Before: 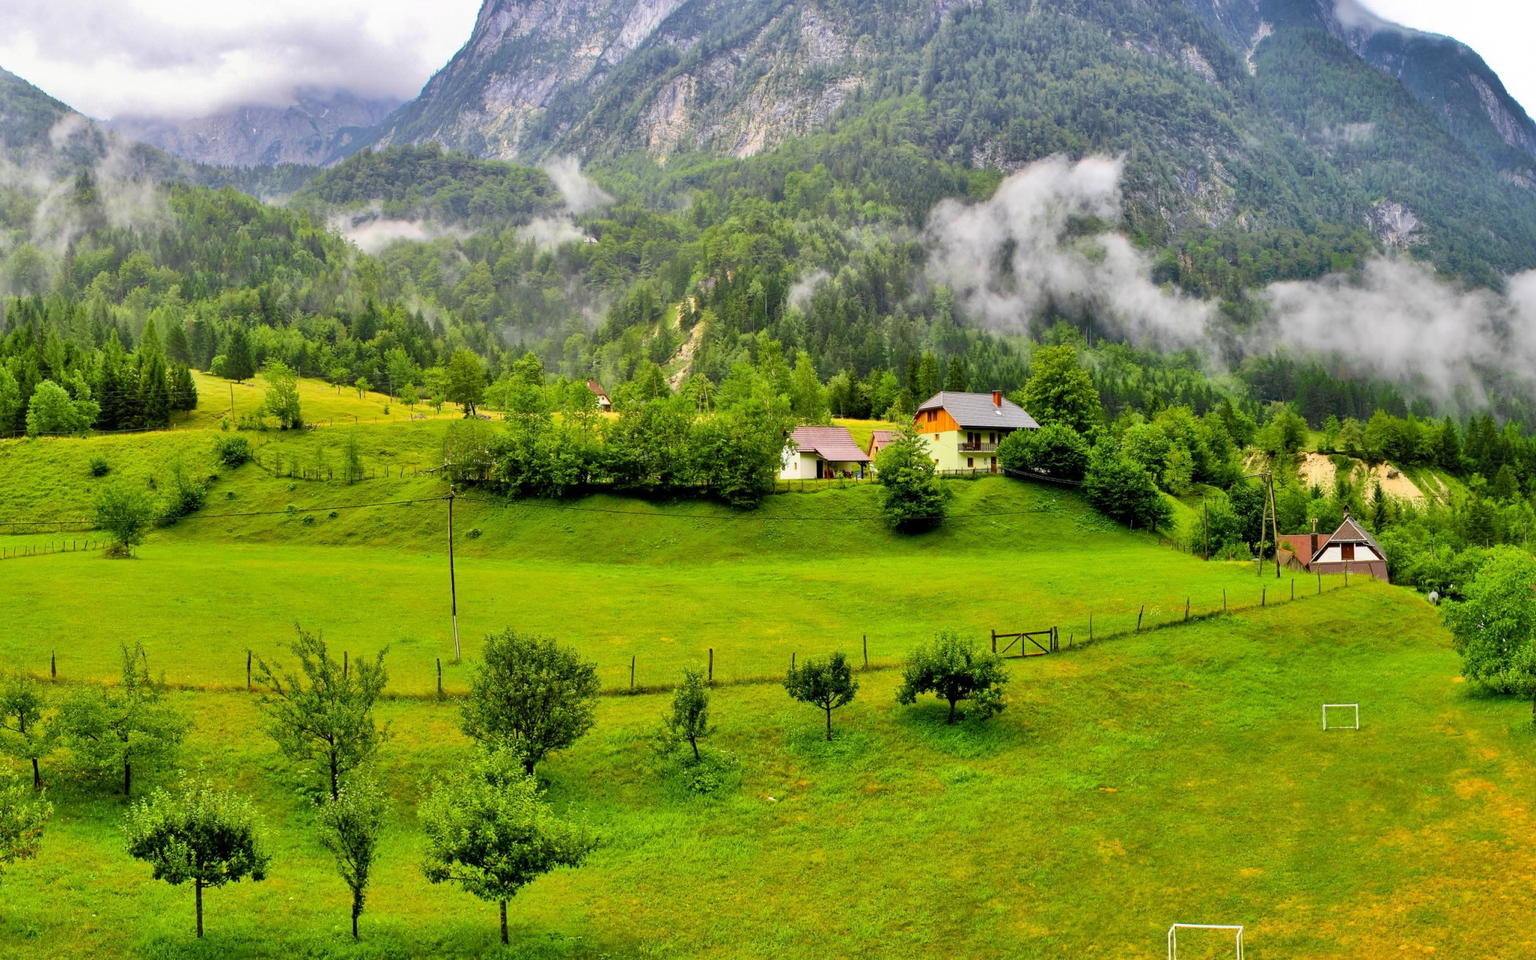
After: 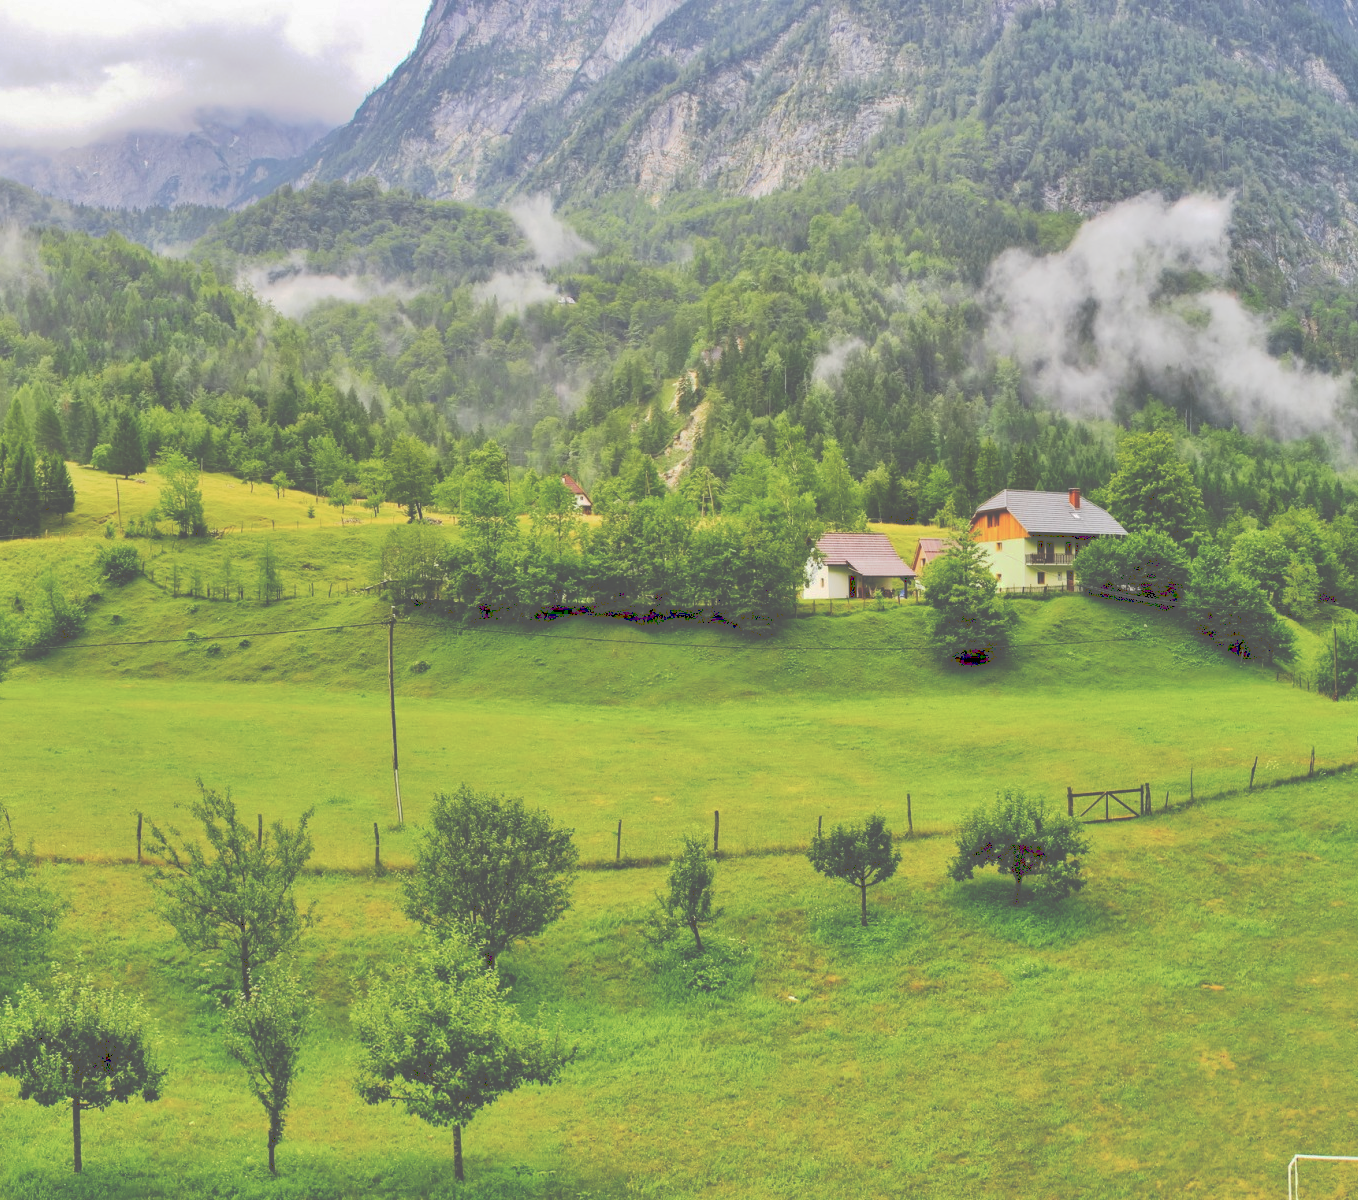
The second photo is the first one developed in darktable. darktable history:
tone curve: curves: ch0 [(0, 0) (0.003, 0.346) (0.011, 0.346) (0.025, 0.346) (0.044, 0.35) (0.069, 0.354) (0.1, 0.361) (0.136, 0.368) (0.177, 0.381) (0.224, 0.395) (0.277, 0.421) (0.335, 0.458) (0.399, 0.502) (0.468, 0.556) (0.543, 0.617) (0.623, 0.685) (0.709, 0.748) (0.801, 0.814) (0.898, 0.865) (1, 1)], preserve colors none
crop and rotate: left 9.007%, right 20.239%
